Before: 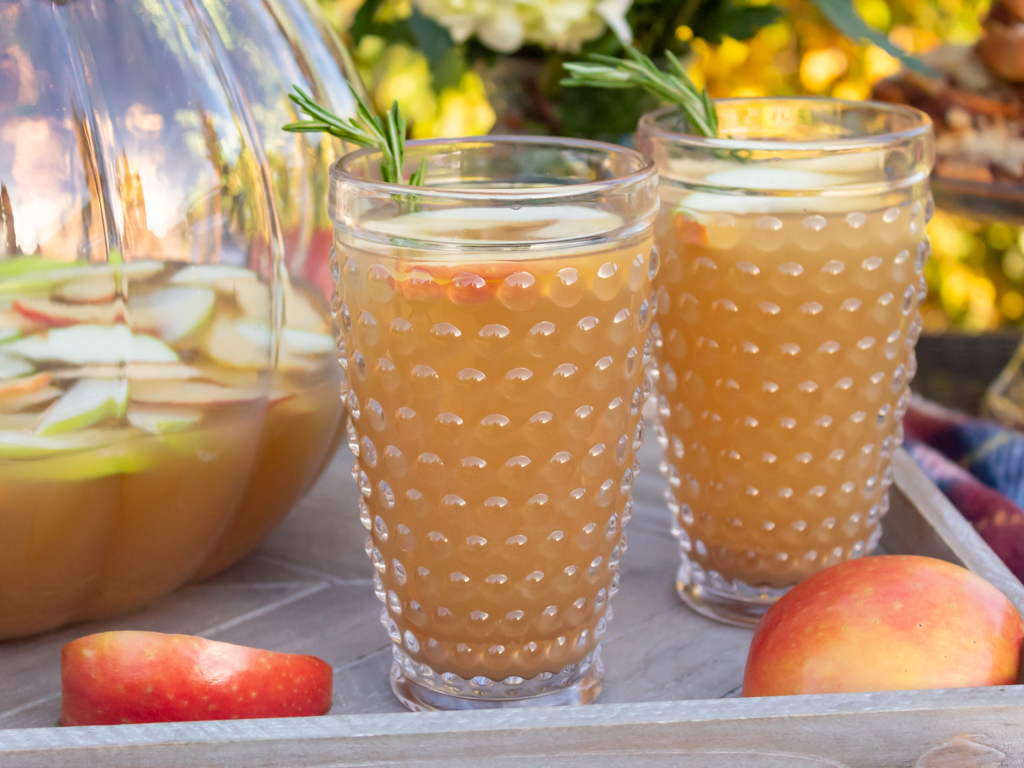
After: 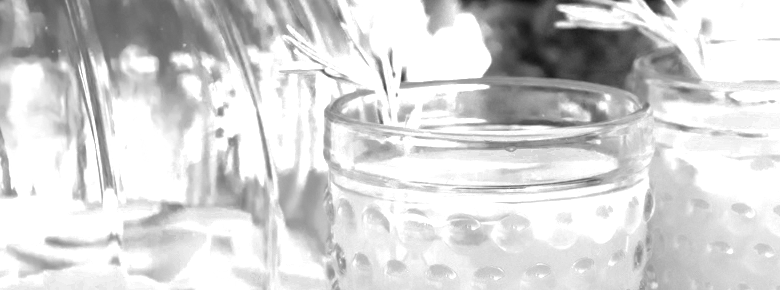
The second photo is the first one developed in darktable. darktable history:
crop: left 0.513%, top 7.645%, right 23.28%, bottom 54.556%
color zones: curves: ch0 [(0, 0.554) (0.146, 0.662) (0.293, 0.86) (0.503, 0.774) (0.637, 0.106) (0.74, 0.072) (0.866, 0.488) (0.998, 0.569)]; ch1 [(0, 0) (0.143, 0) (0.286, 0) (0.429, 0) (0.571, 0) (0.714, 0) (0.857, 0)]
